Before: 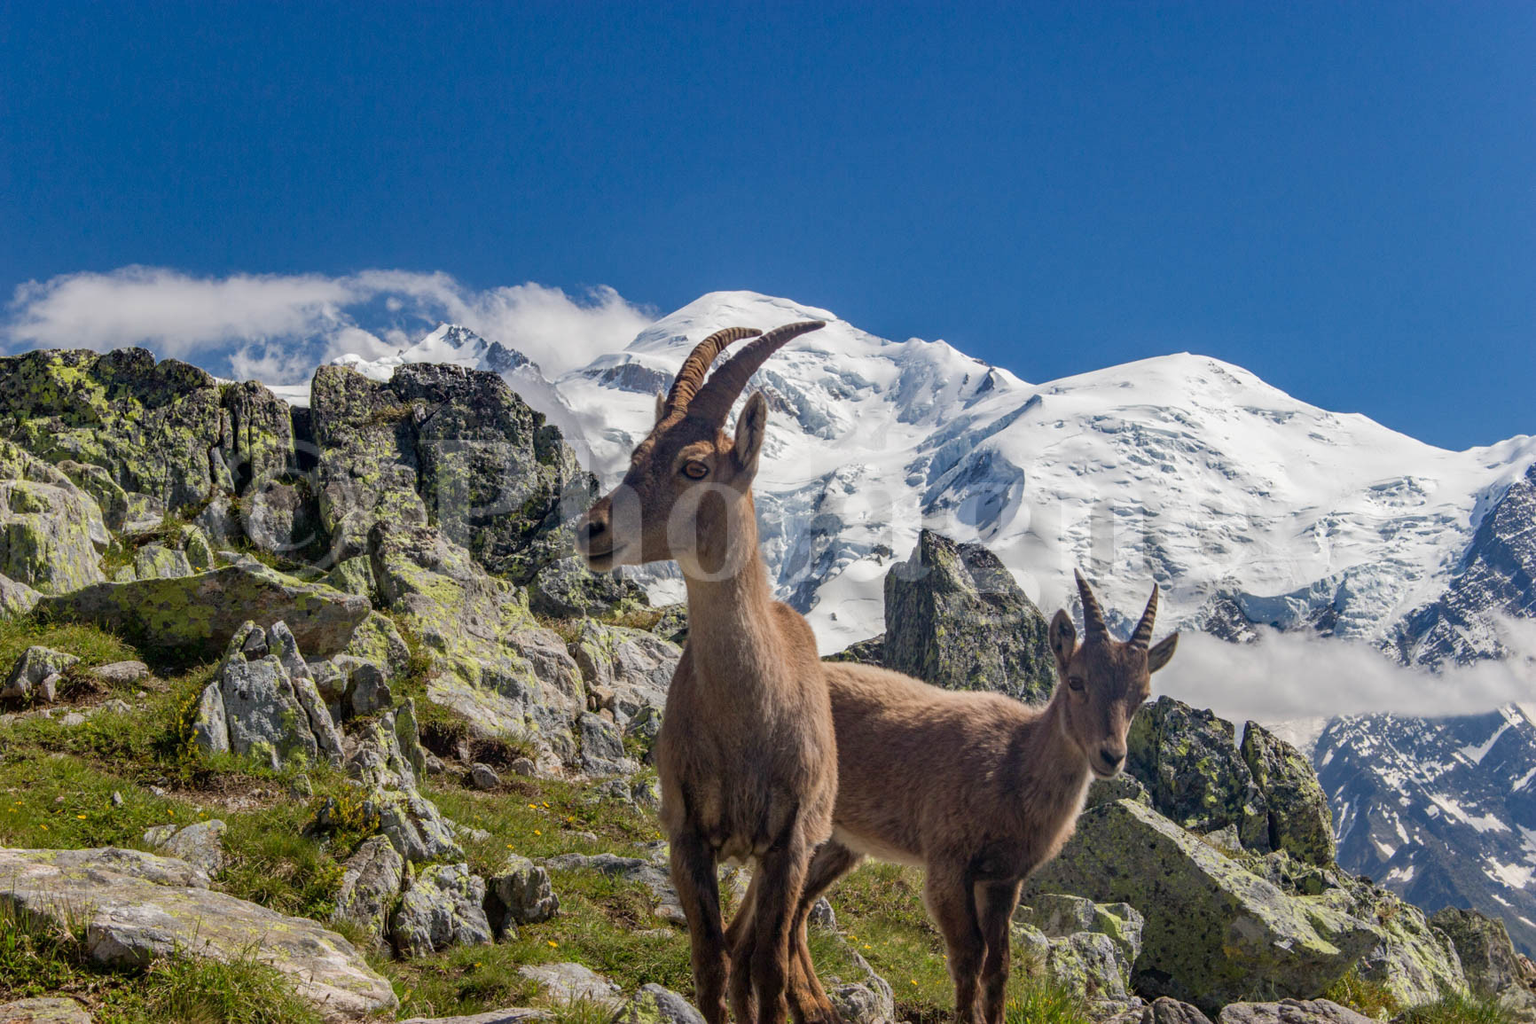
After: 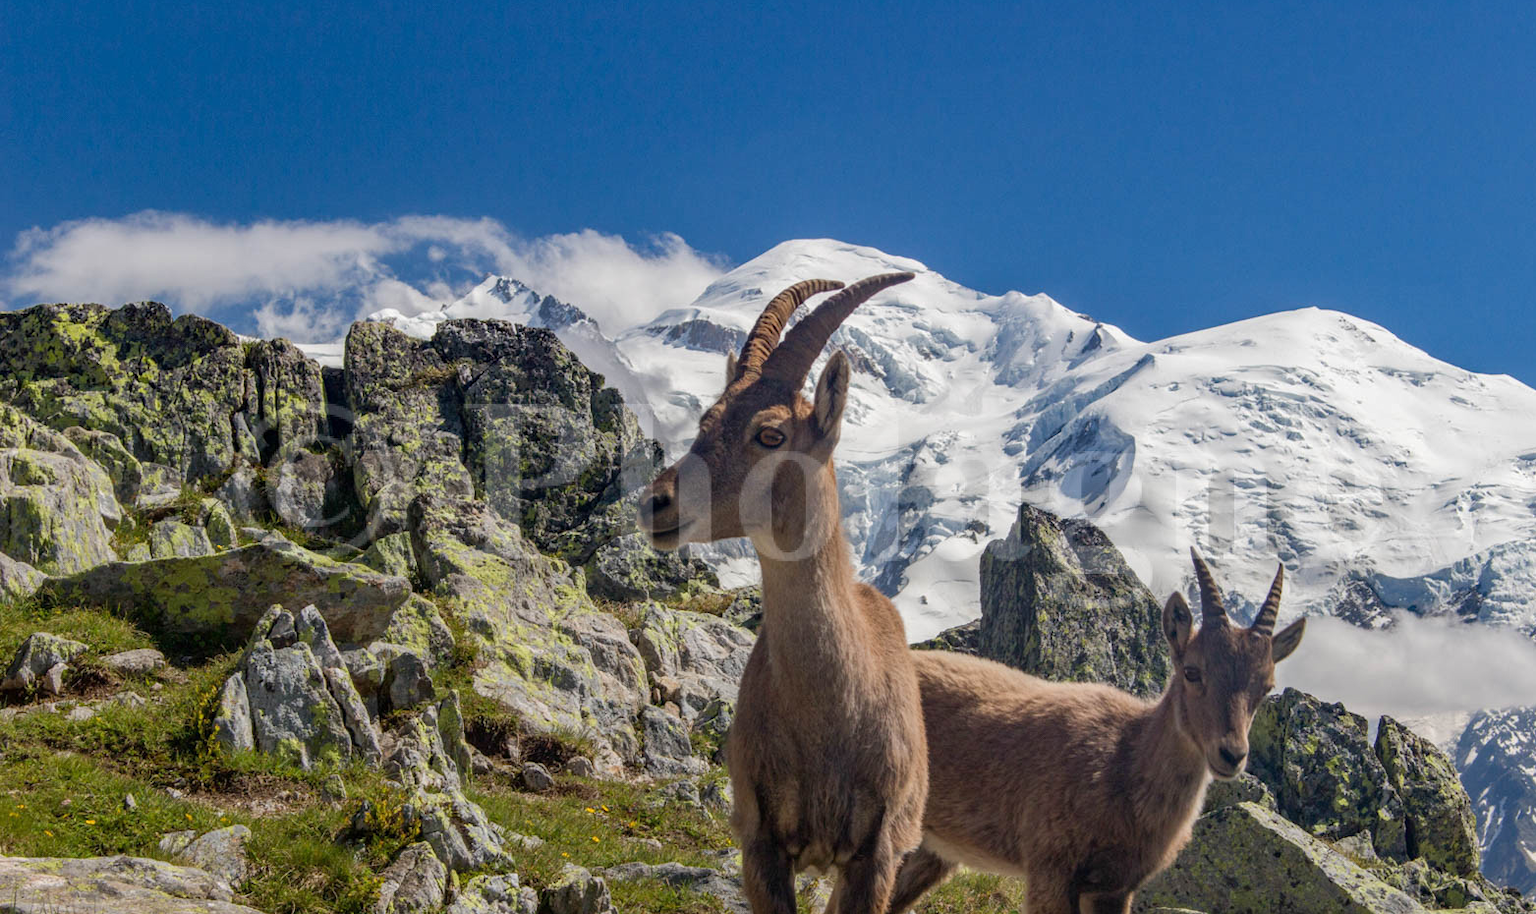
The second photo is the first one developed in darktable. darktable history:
tone equalizer: edges refinement/feathering 500, mask exposure compensation -1.57 EV, preserve details no
crop: top 7.428%, right 9.749%, bottom 11.94%
